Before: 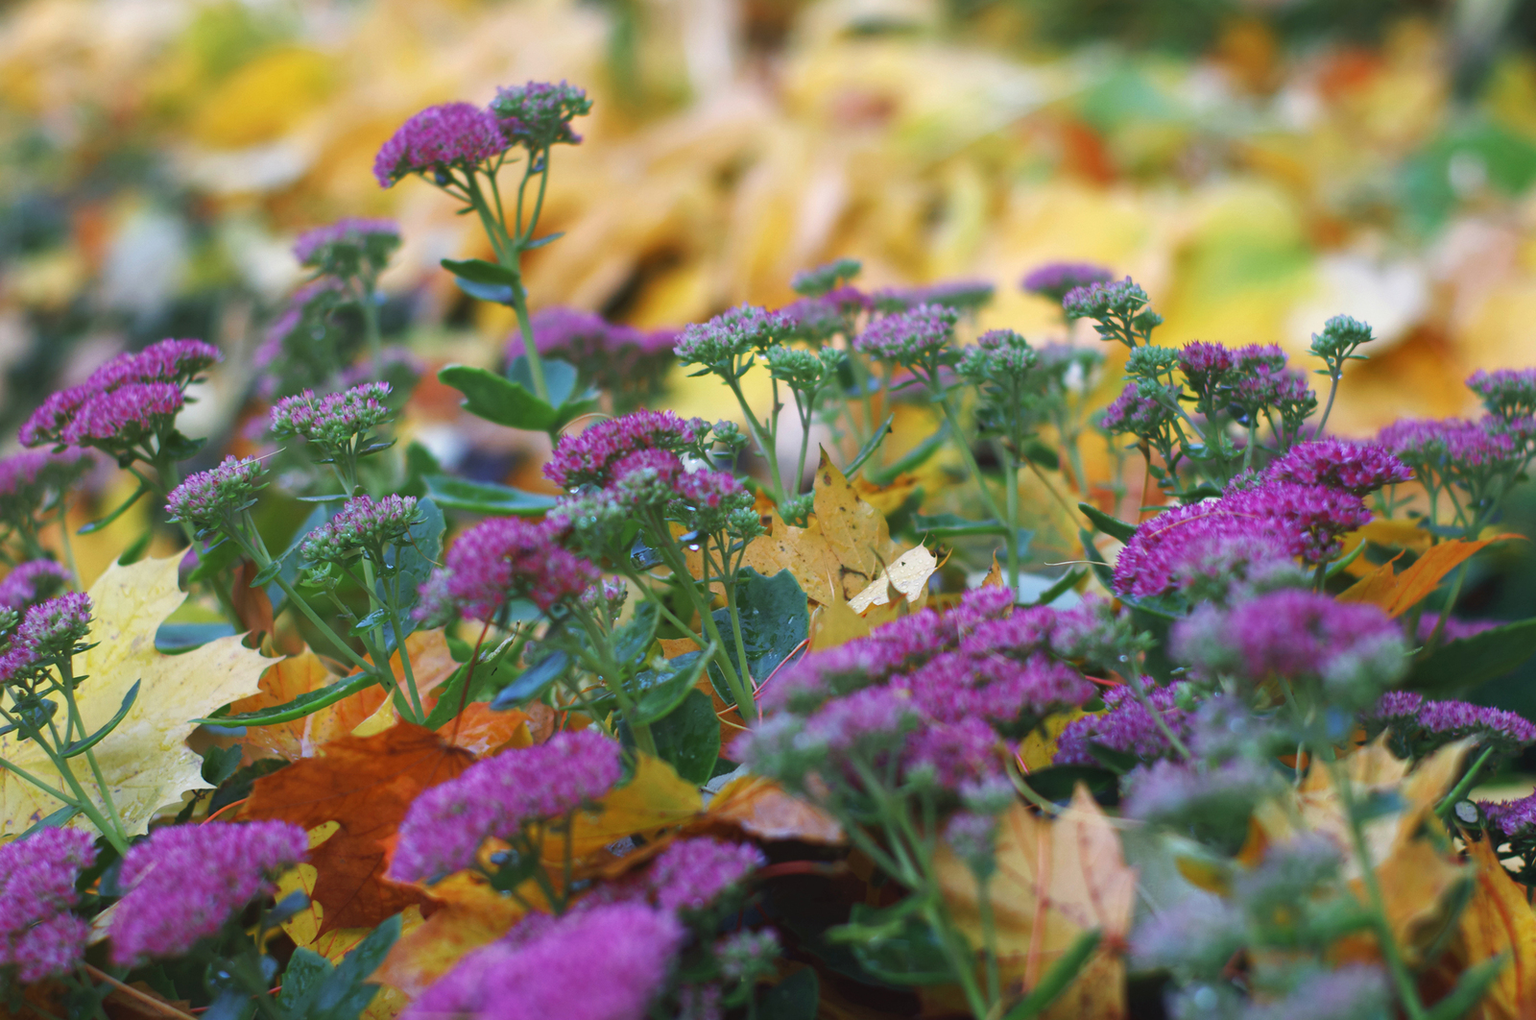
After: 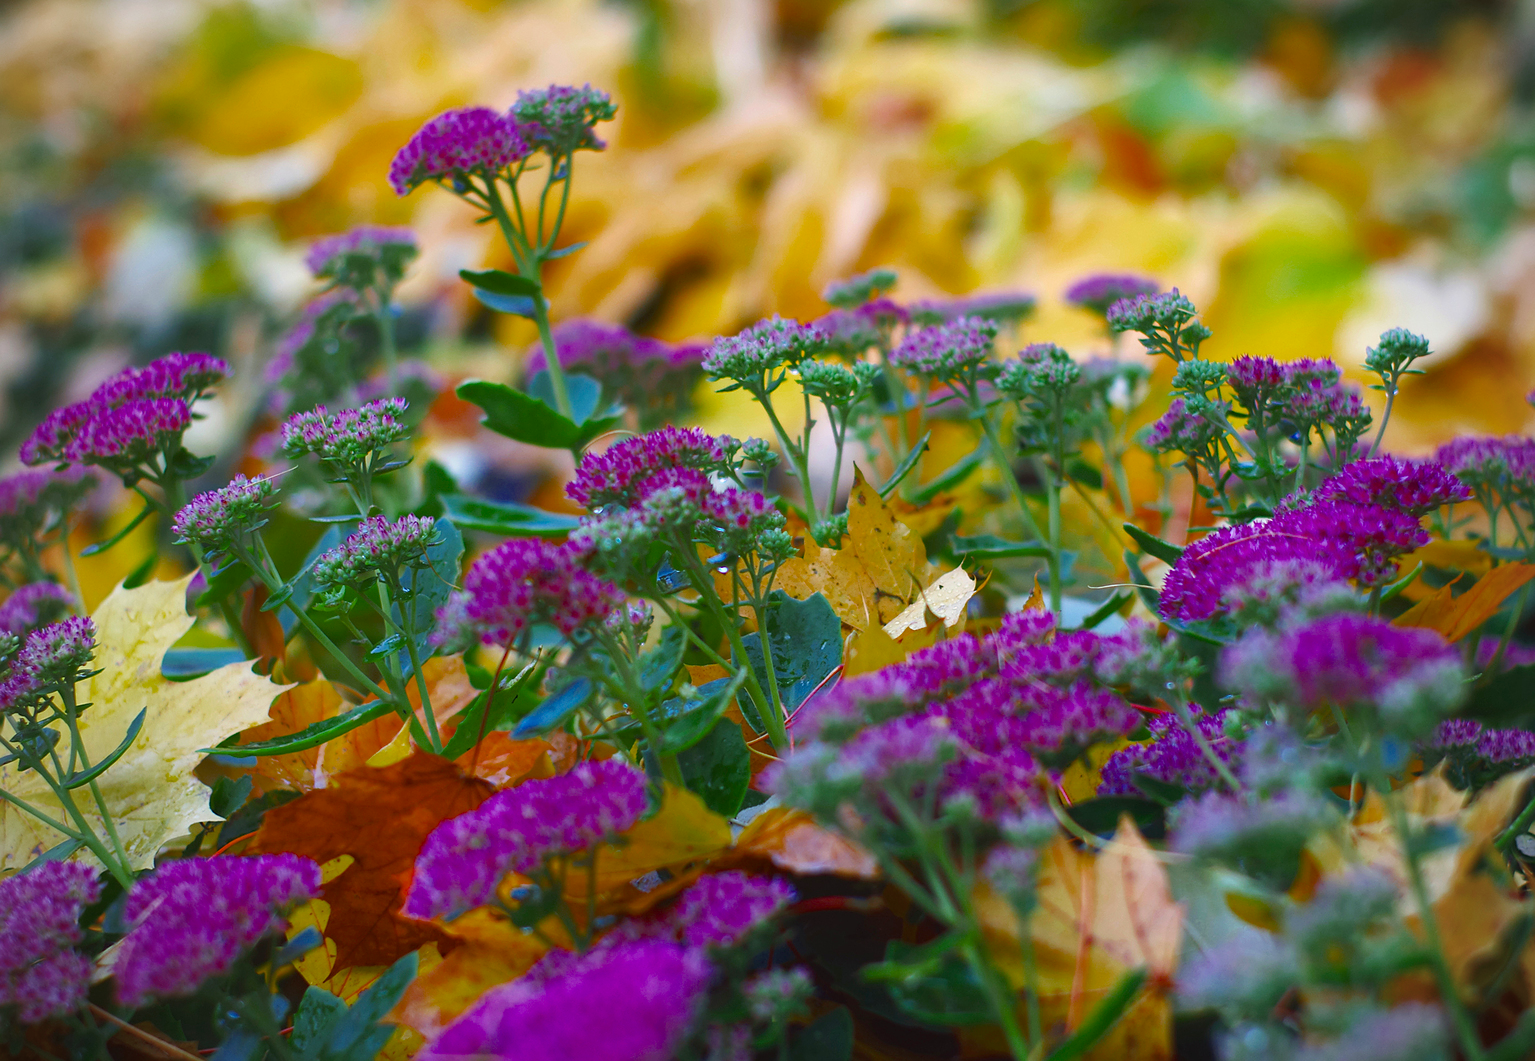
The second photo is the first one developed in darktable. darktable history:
vignetting: fall-off radius 60.79%
sharpen: radius 0.97, amount 0.607
crop: right 4.053%, bottom 0.046%
color balance rgb: perceptual saturation grading › global saturation 19.774%, global vibrance 16.558%, saturation formula JzAzBz (2021)
